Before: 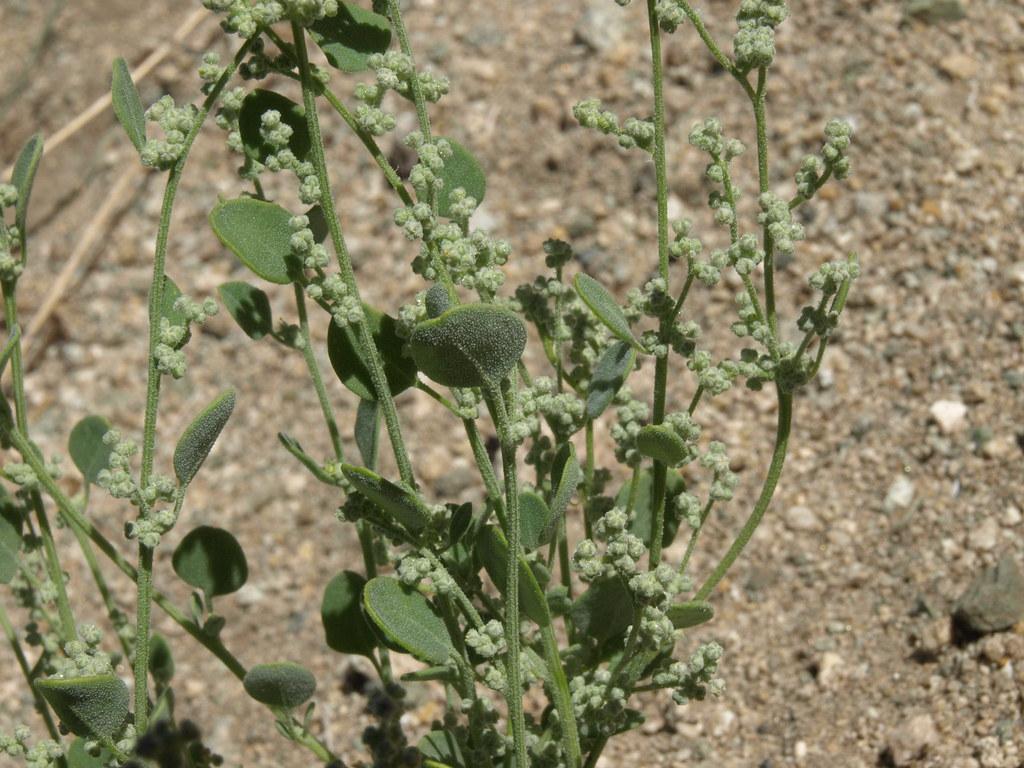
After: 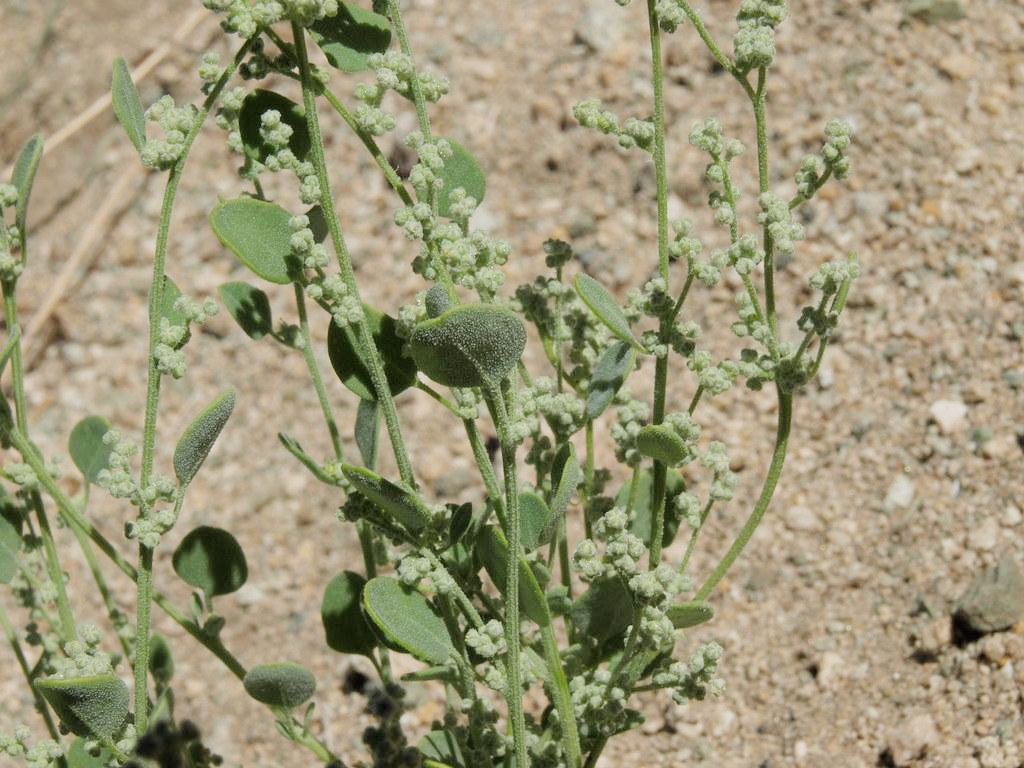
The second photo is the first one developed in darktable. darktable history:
exposure: black level correction 0, exposure 0.7 EV, compensate highlight preservation false
filmic rgb: black relative exposure -7.11 EV, white relative exposure 5.36 EV, hardness 3.03
